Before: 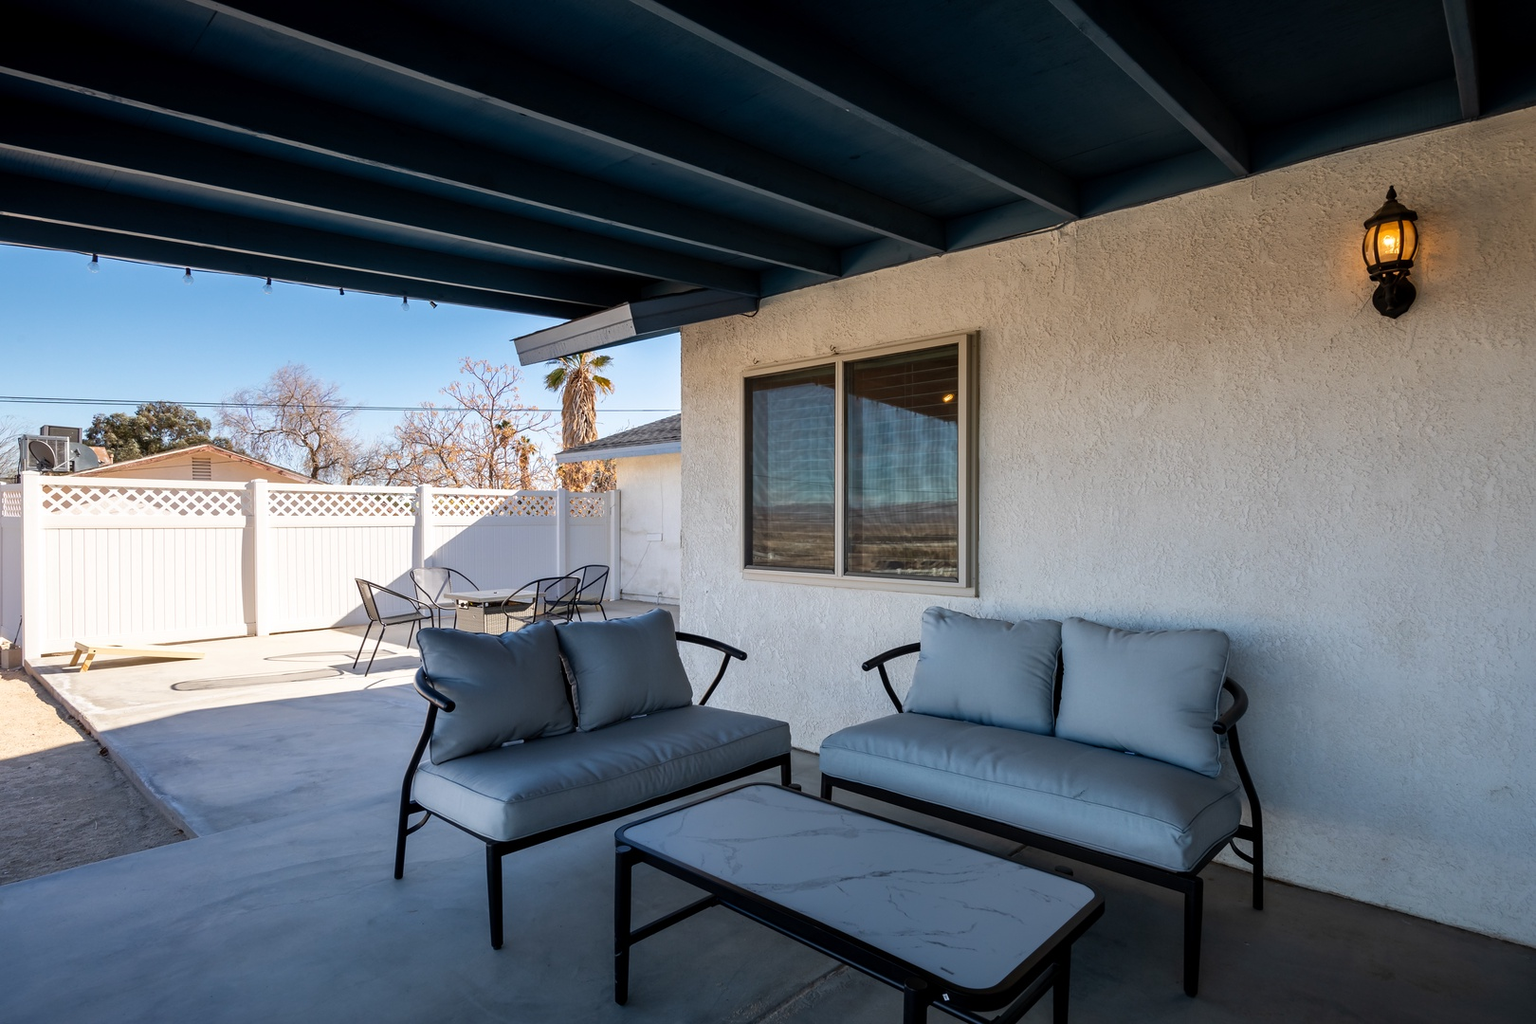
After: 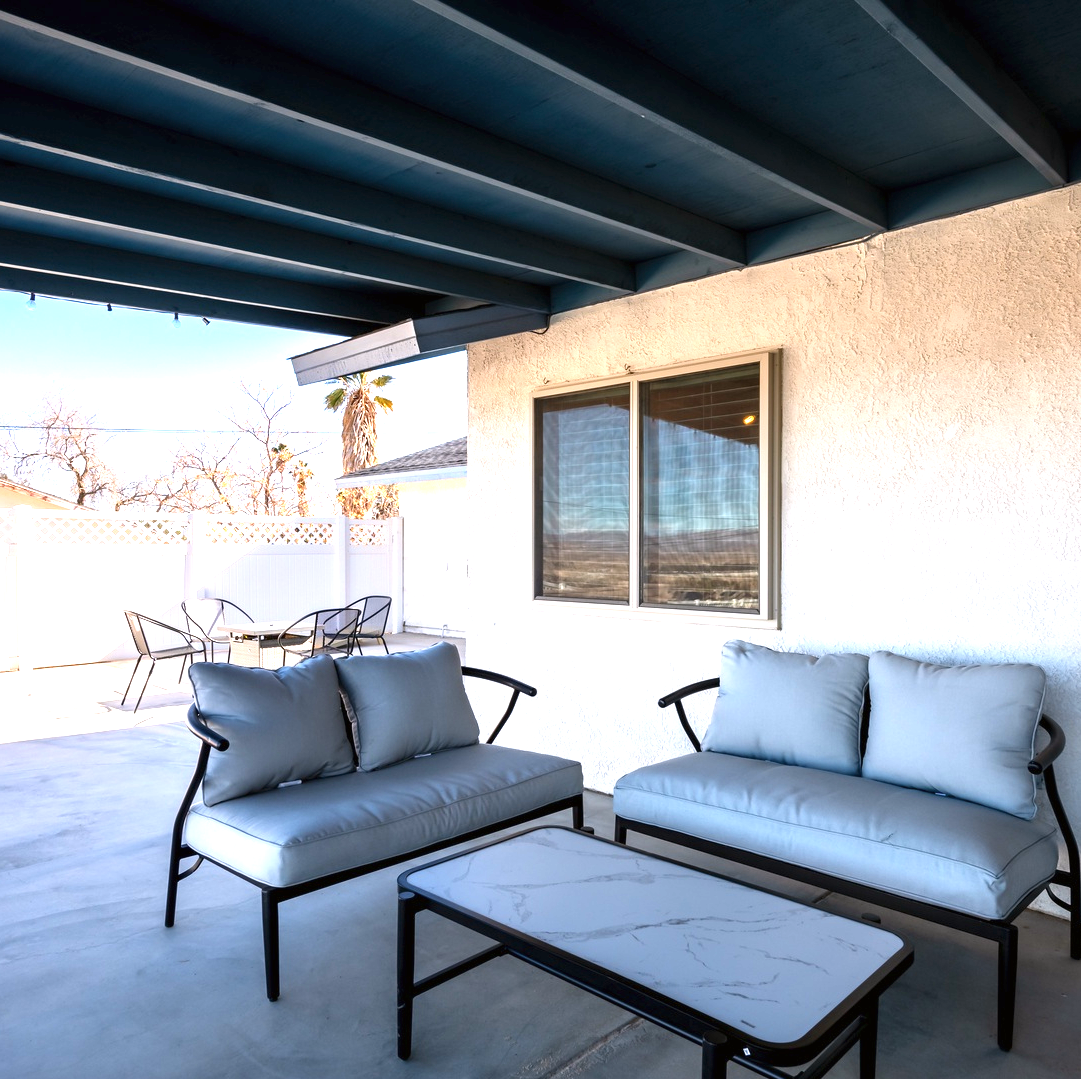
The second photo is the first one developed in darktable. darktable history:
crop and rotate: left 15.538%, right 17.699%
color correction: highlights a* 2.98, highlights b* -1.23, shadows a* -0.109, shadows b* 1.78, saturation 0.979
exposure: black level correction 0, exposure 1.485 EV, compensate highlight preservation false
